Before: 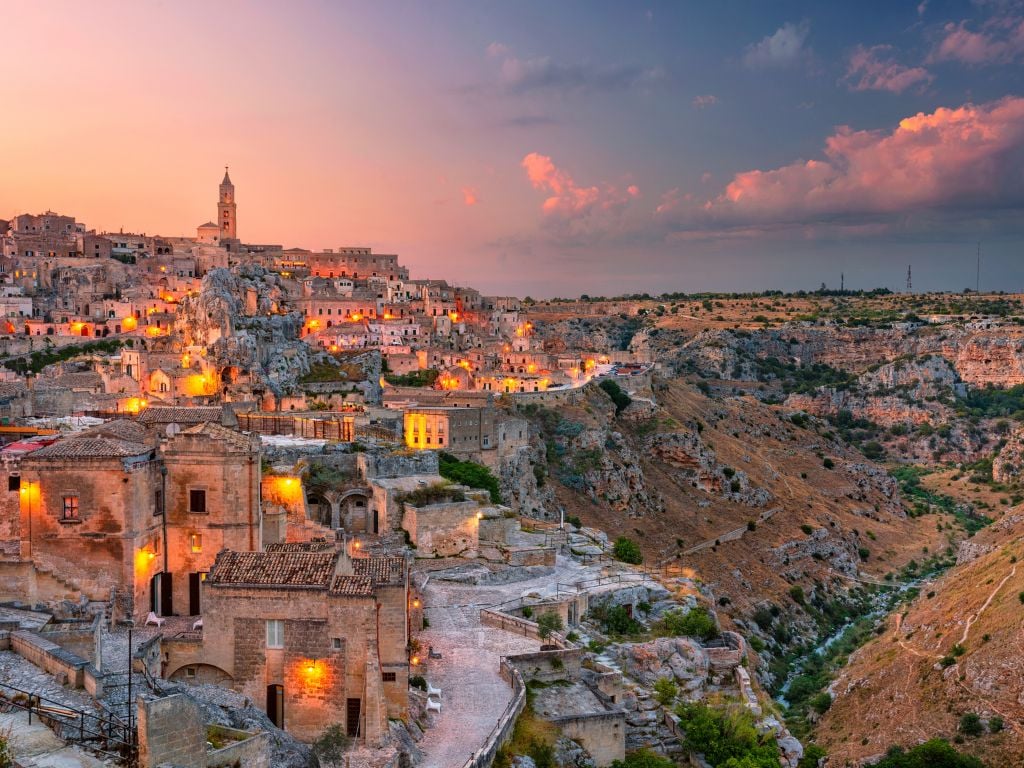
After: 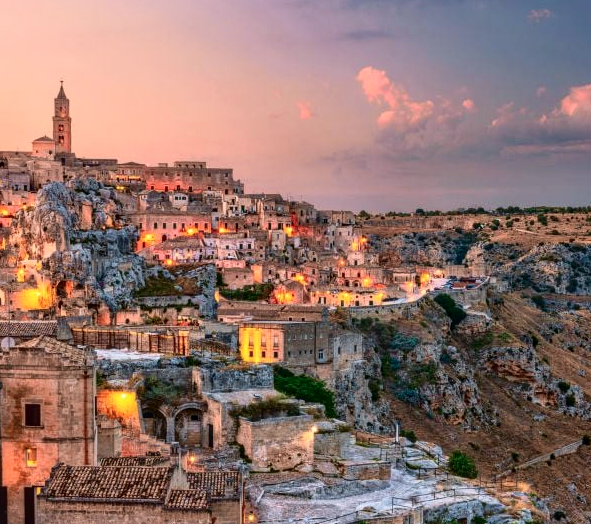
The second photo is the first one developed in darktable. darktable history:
crop: left 16.202%, top 11.208%, right 26.045%, bottom 20.557%
local contrast: detail 130%
tone curve: curves: ch0 [(0, 0.047) (0.15, 0.127) (0.46, 0.466) (0.751, 0.788) (1, 0.961)]; ch1 [(0, 0) (0.43, 0.408) (0.476, 0.469) (0.505, 0.501) (0.553, 0.557) (0.592, 0.58) (0.631, 0.625) (1, 1)]; ch2 [(0, 0) (0.505, 0.495) (0.55, 0.557) (0.583, 0.573) (1, 1)], color space Lab, independent channels, preserve colors none
